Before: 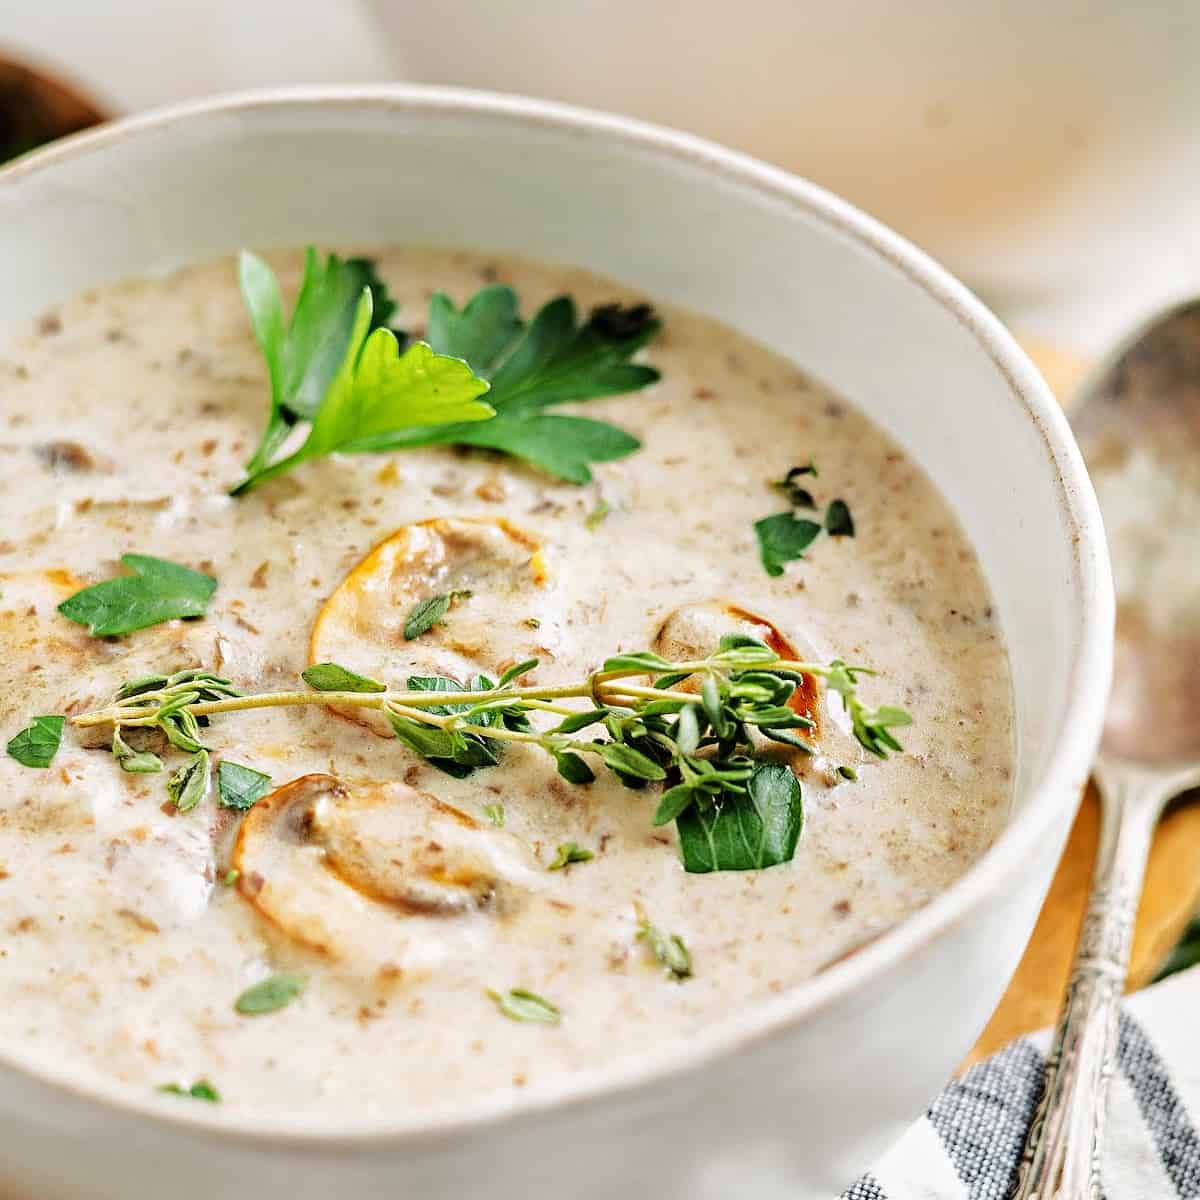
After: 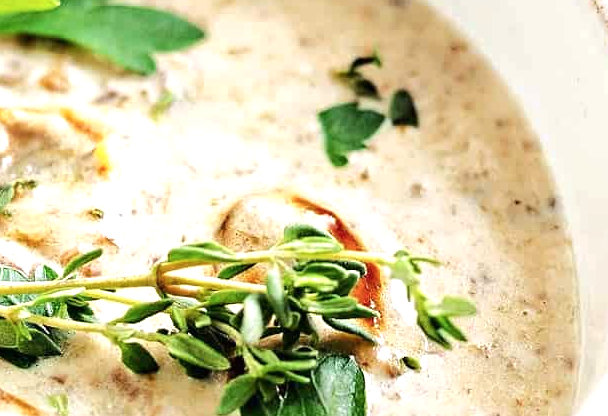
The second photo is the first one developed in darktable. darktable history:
exposure: black level correction 0, exposure 0.498 EV, compensate exposure bias true, compensate highlight preservation false
crop: left 36.398%, top 34.243%, right 12.917%, bottom 31.034%
color calibration: illuminant same as pipeline (D50), adaptation none (bypass), x 0.333, y 0.334, temperature 5006.6 K, gamut compression 1.73
